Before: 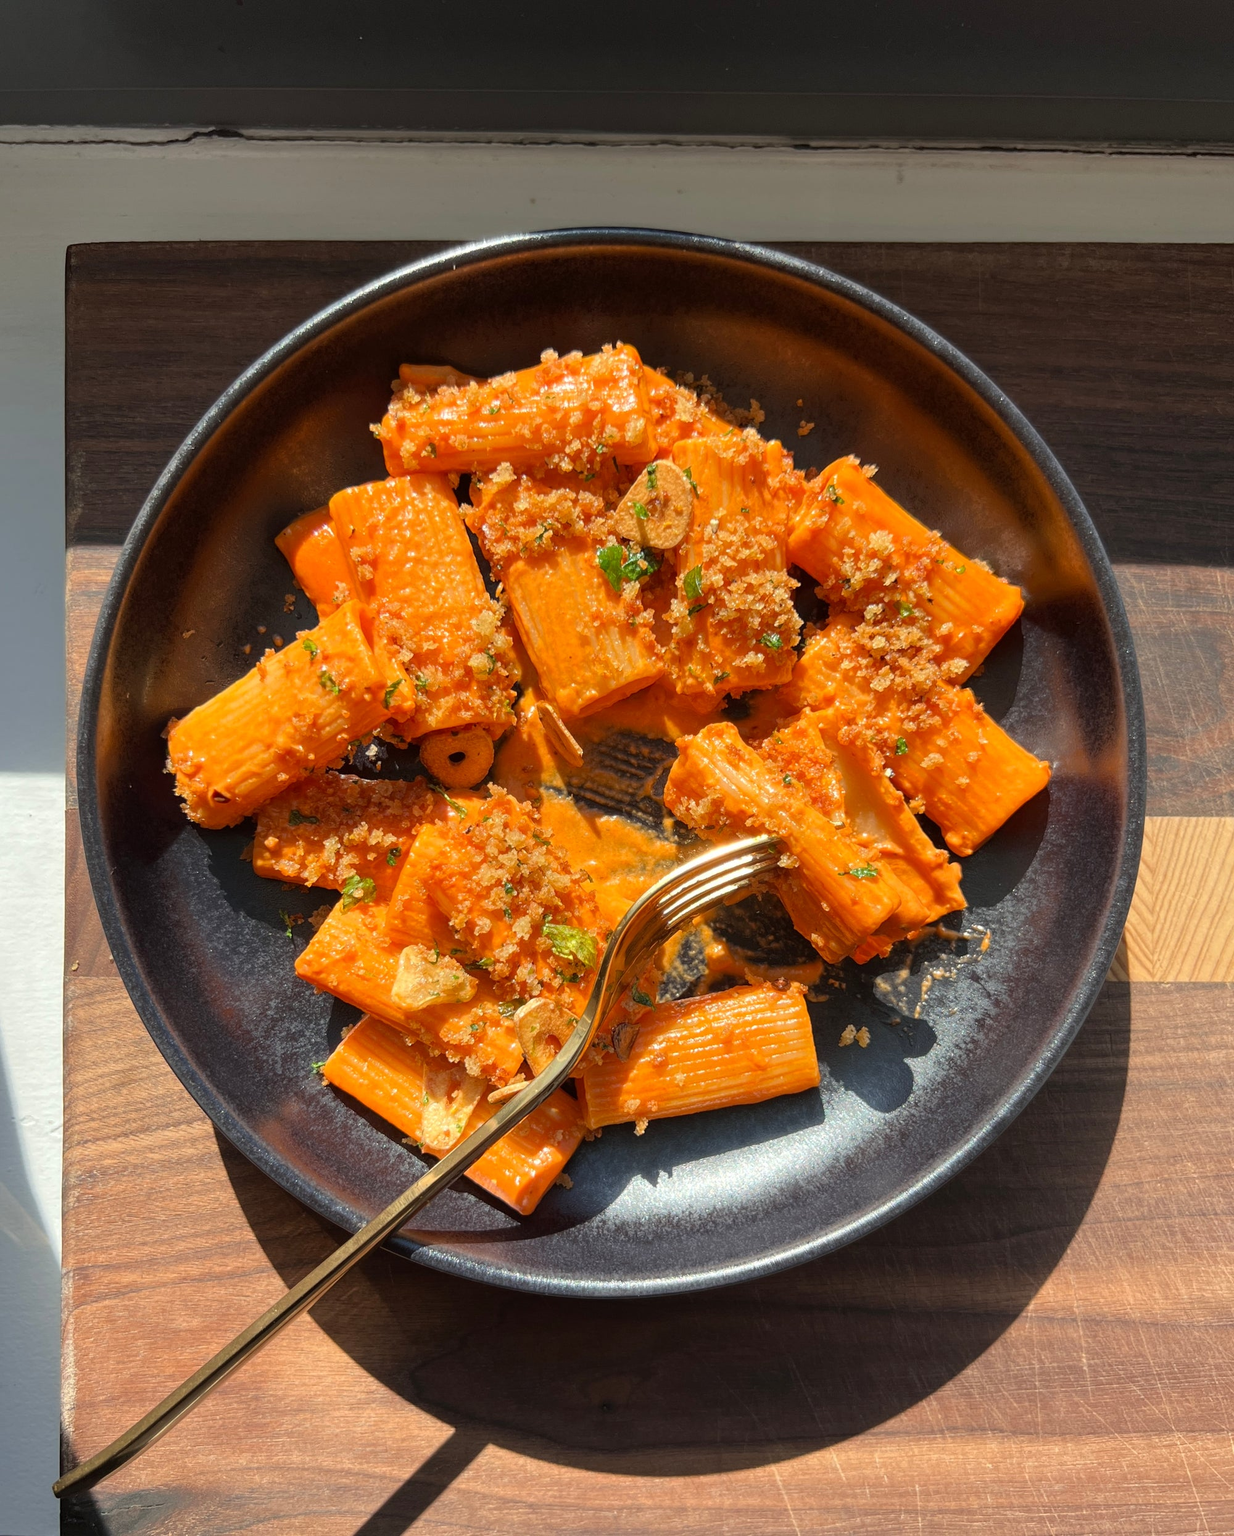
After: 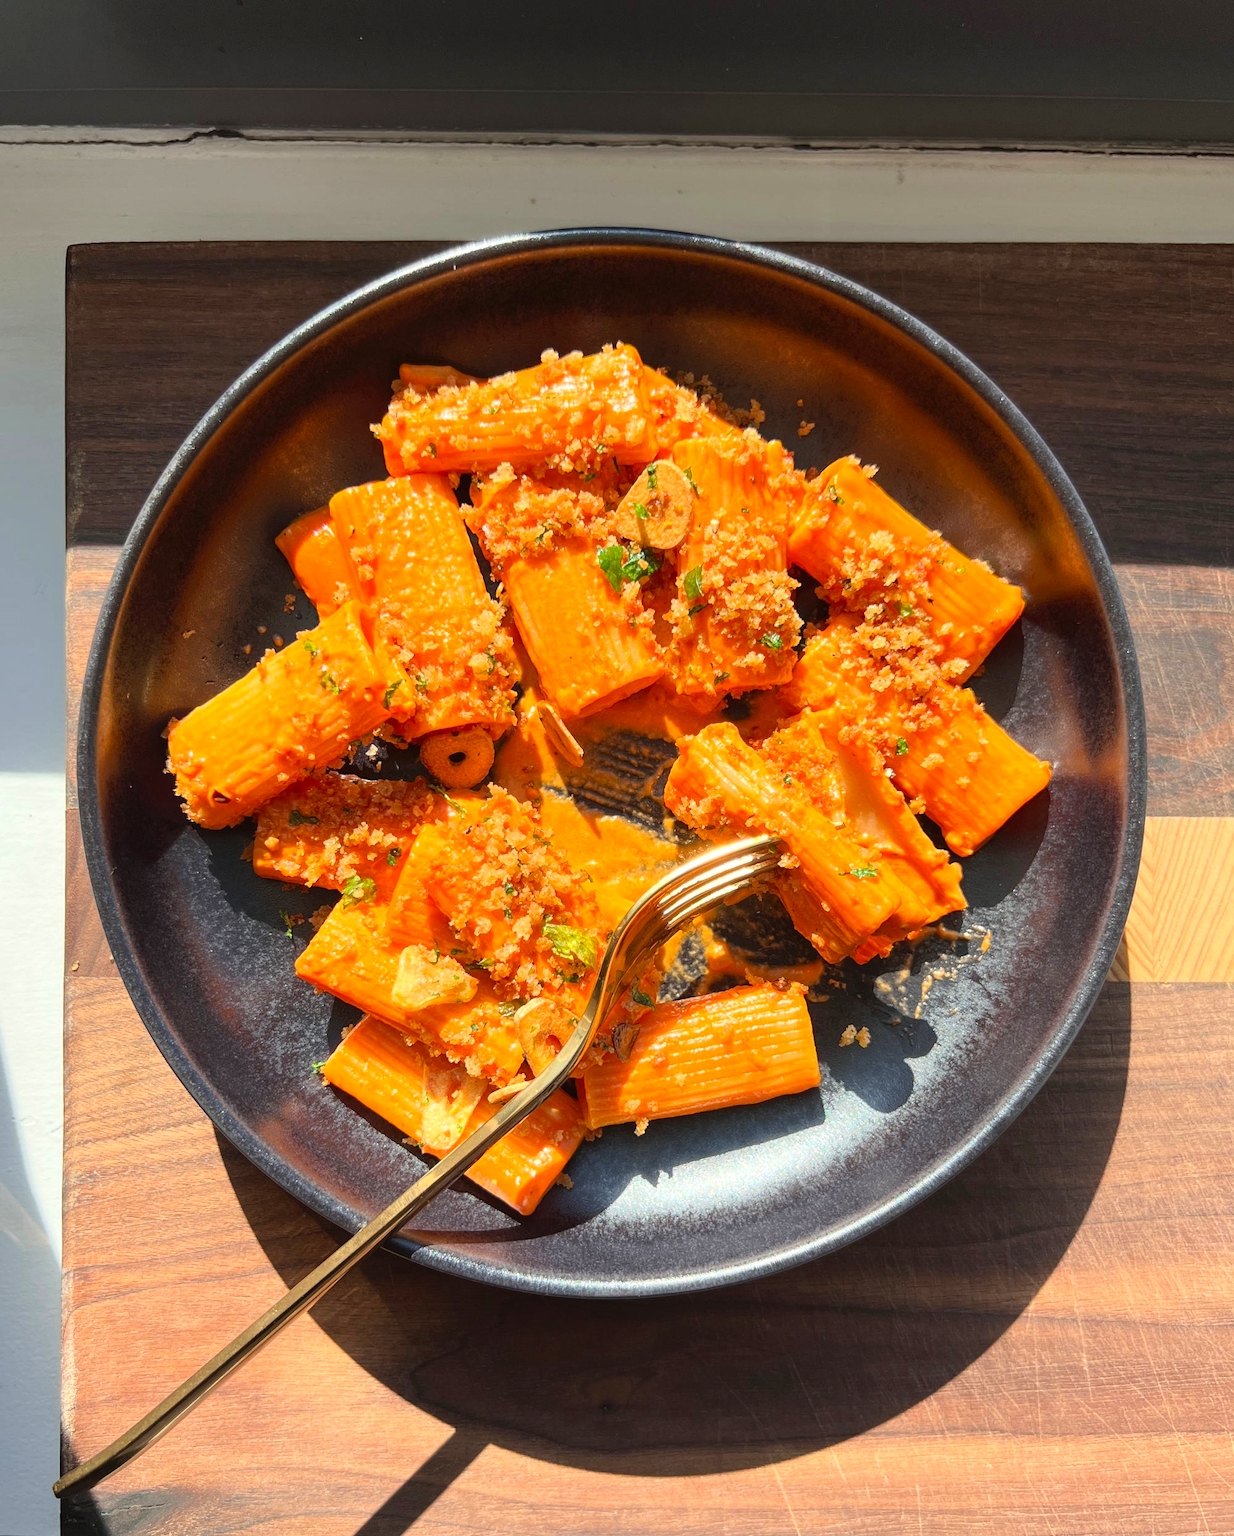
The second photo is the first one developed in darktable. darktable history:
contrast brightness saturation: contrast 0.2, brightness 0.16, saturation 0.22
levels: levels [0, 0.498, 1]
